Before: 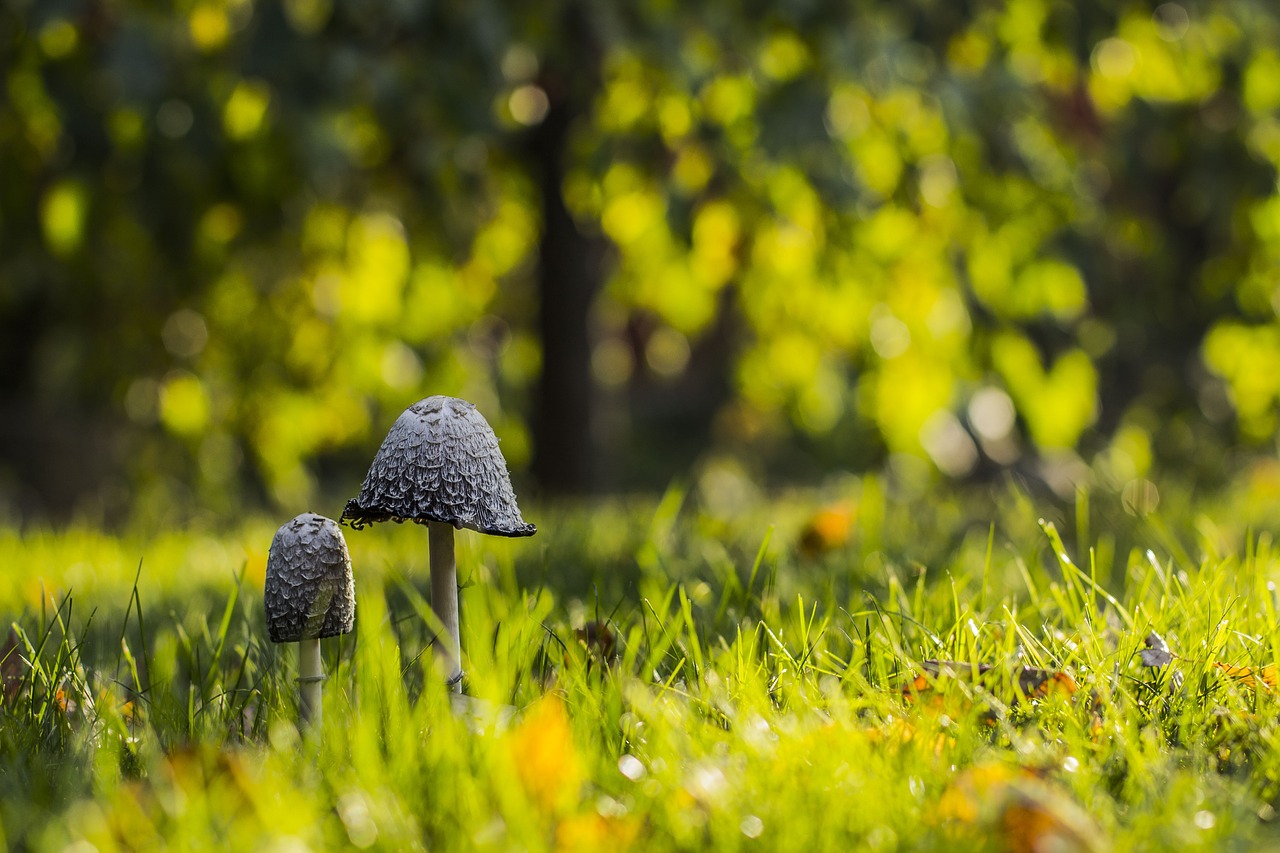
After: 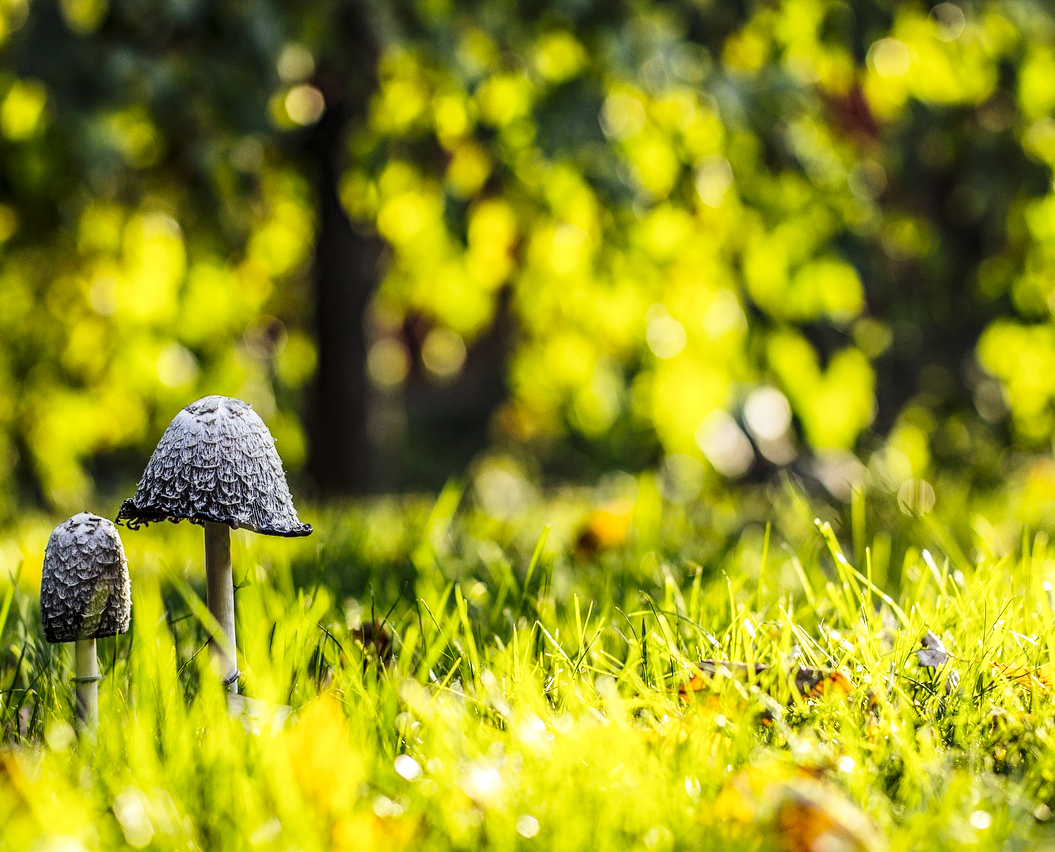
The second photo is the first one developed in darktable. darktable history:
haze removal: strength 0.089, compatibility mode true, adaptive false
local contrast: detail 130%
crop: left 17.578%, bottom 0.034%
base curve: curves: ch0 [(0, 0) (0.028, 0.03) (0.121, 0.232) (0.46, 0.748) (0.859, 0.968) (1, 1)], preserve colors none
